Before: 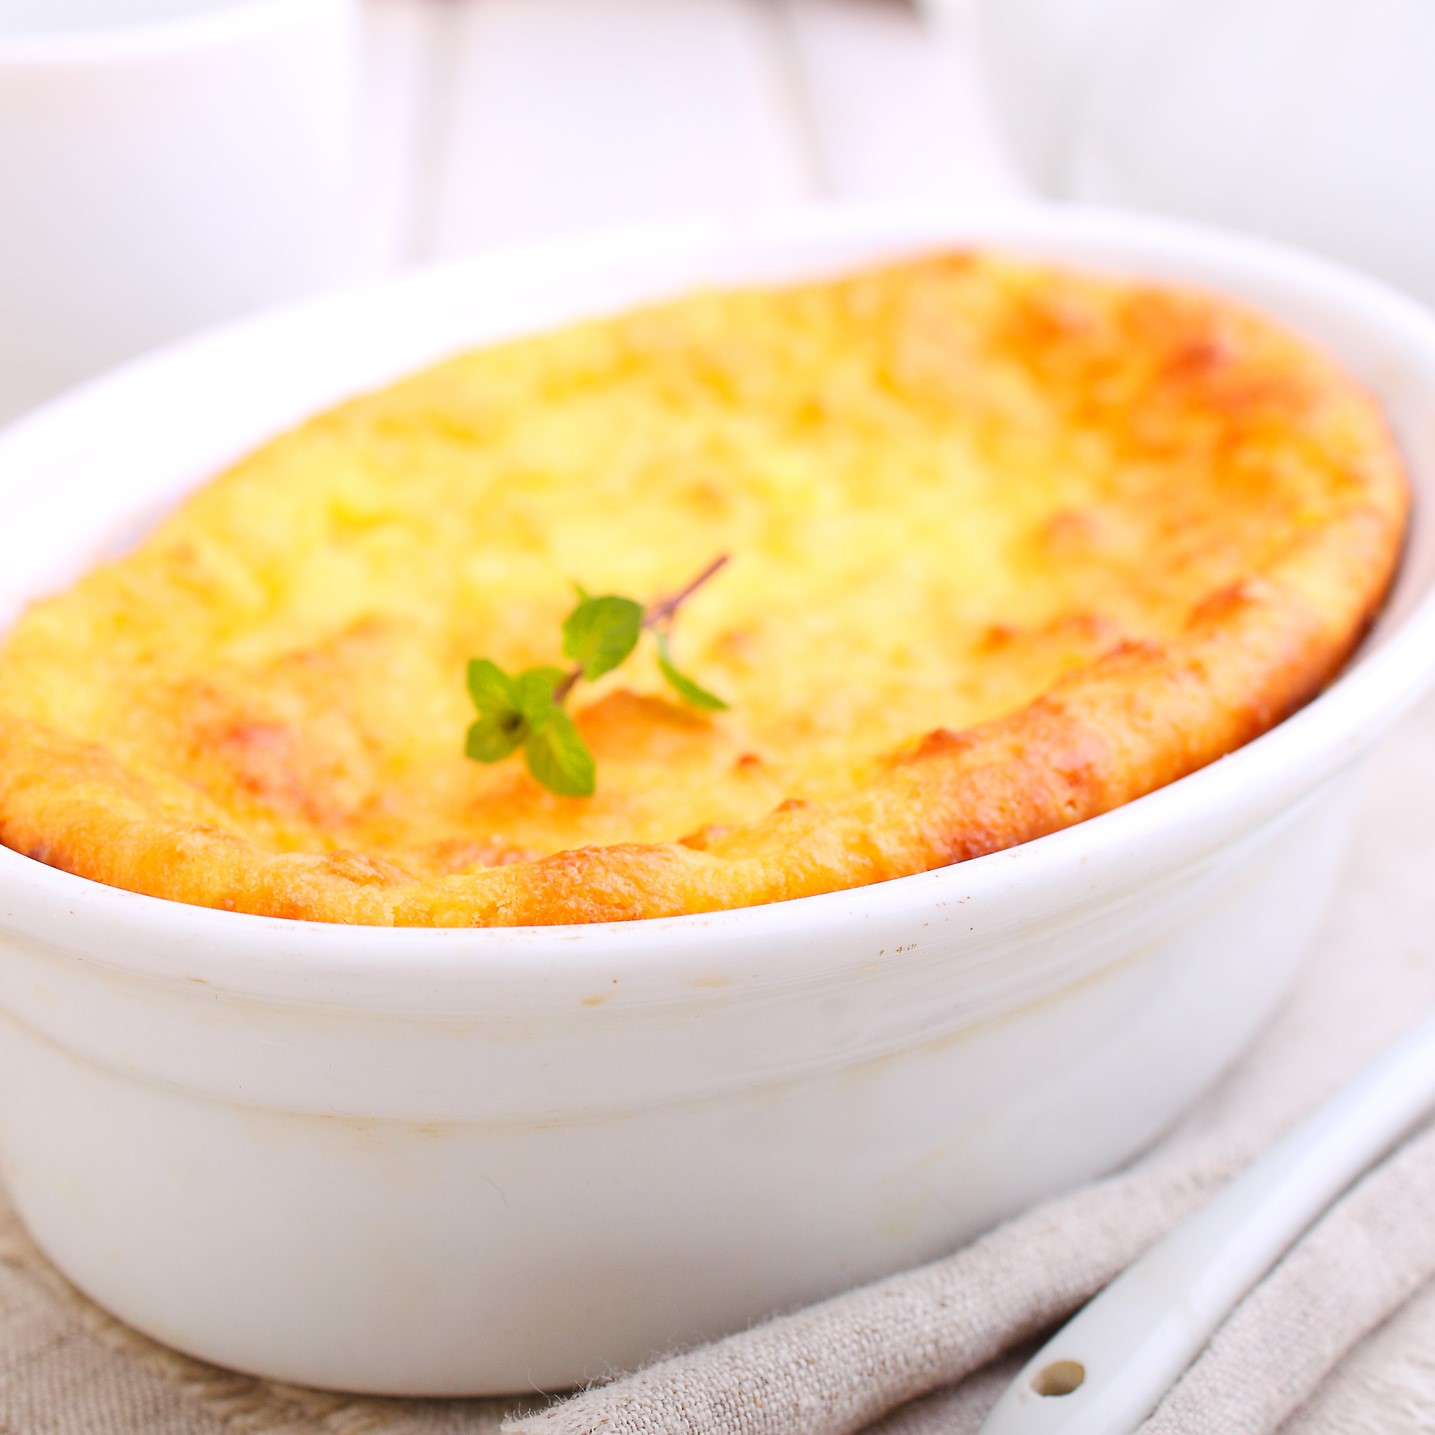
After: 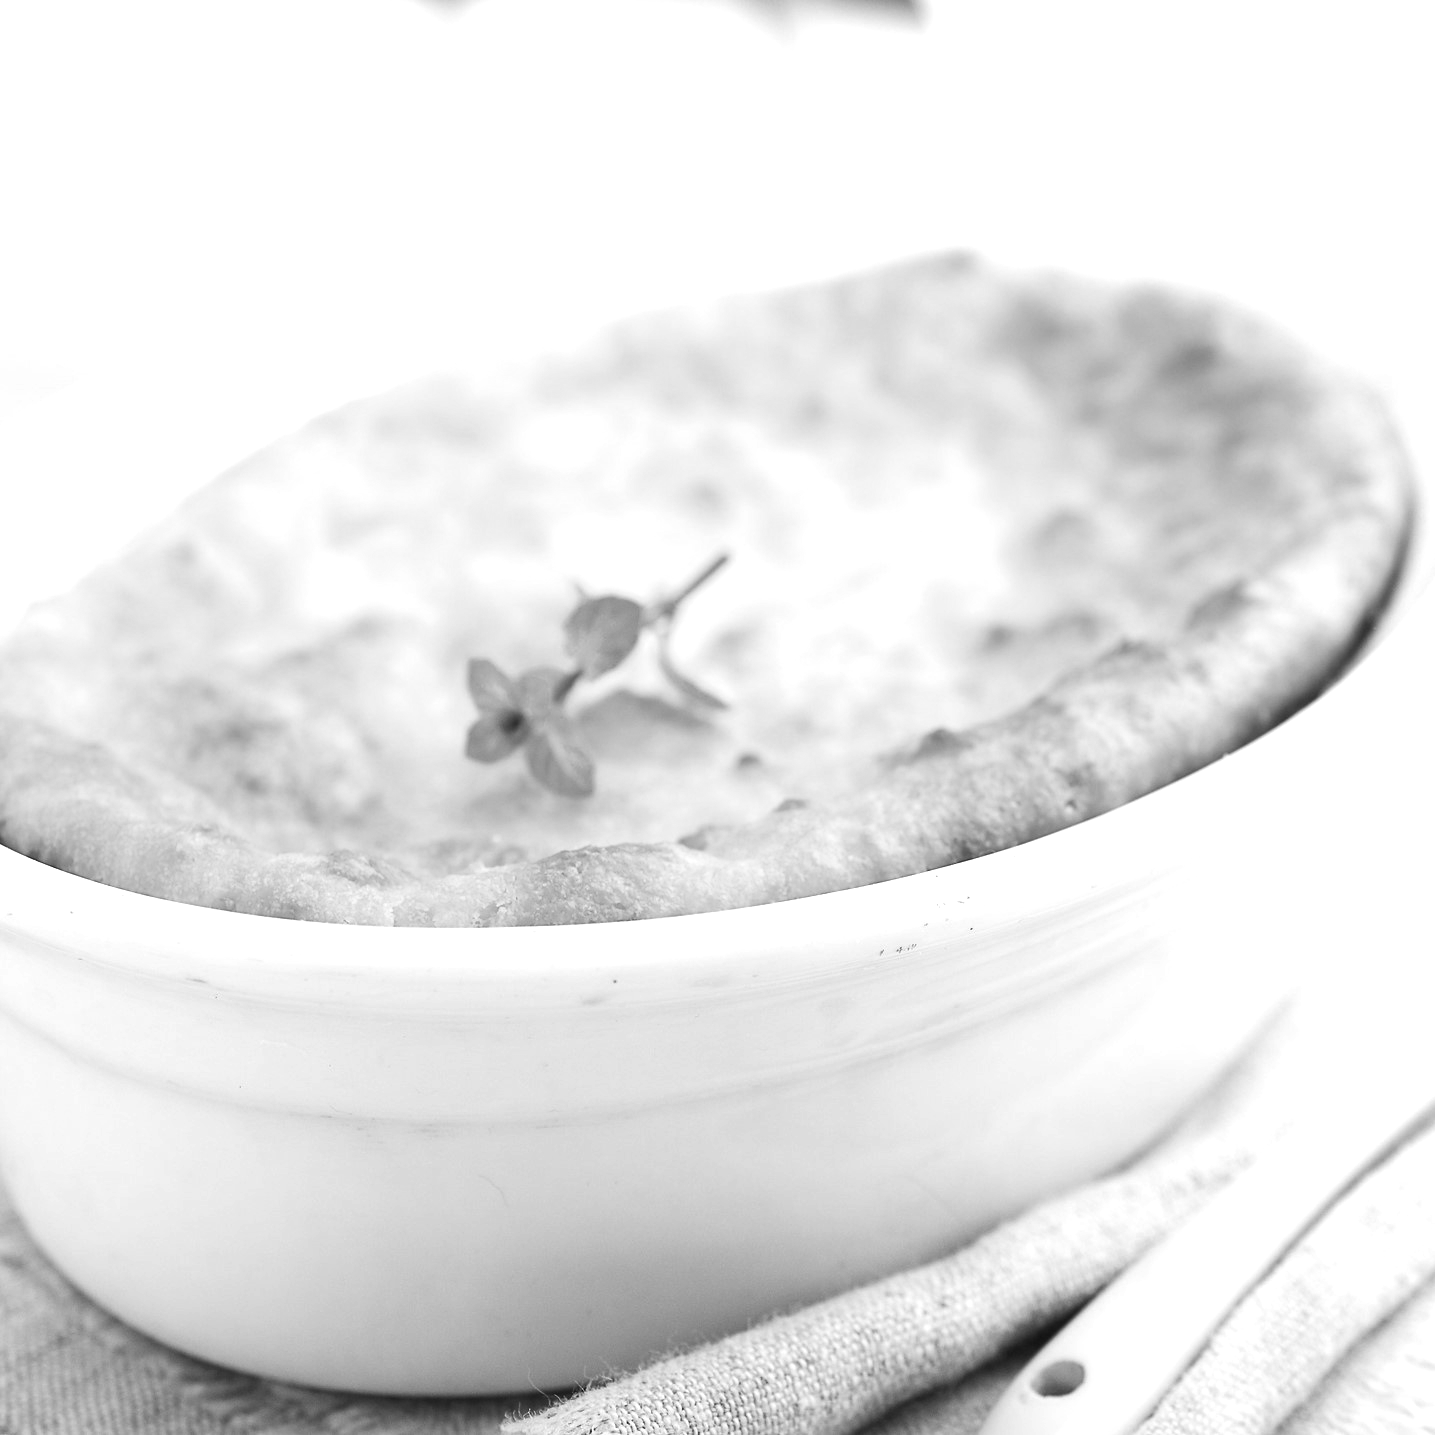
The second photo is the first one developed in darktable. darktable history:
monochrome: on, module defaults
color balance rgb: linear chroma grading › global chroma 9%, perceptual saturation grading › global saturation 36%, perceptual saturation grading › shadows 35%, perceptual brilliance grading › global brilliance 15%, perceptual brilliance grading › shadows -35%, global vibrance 15%
